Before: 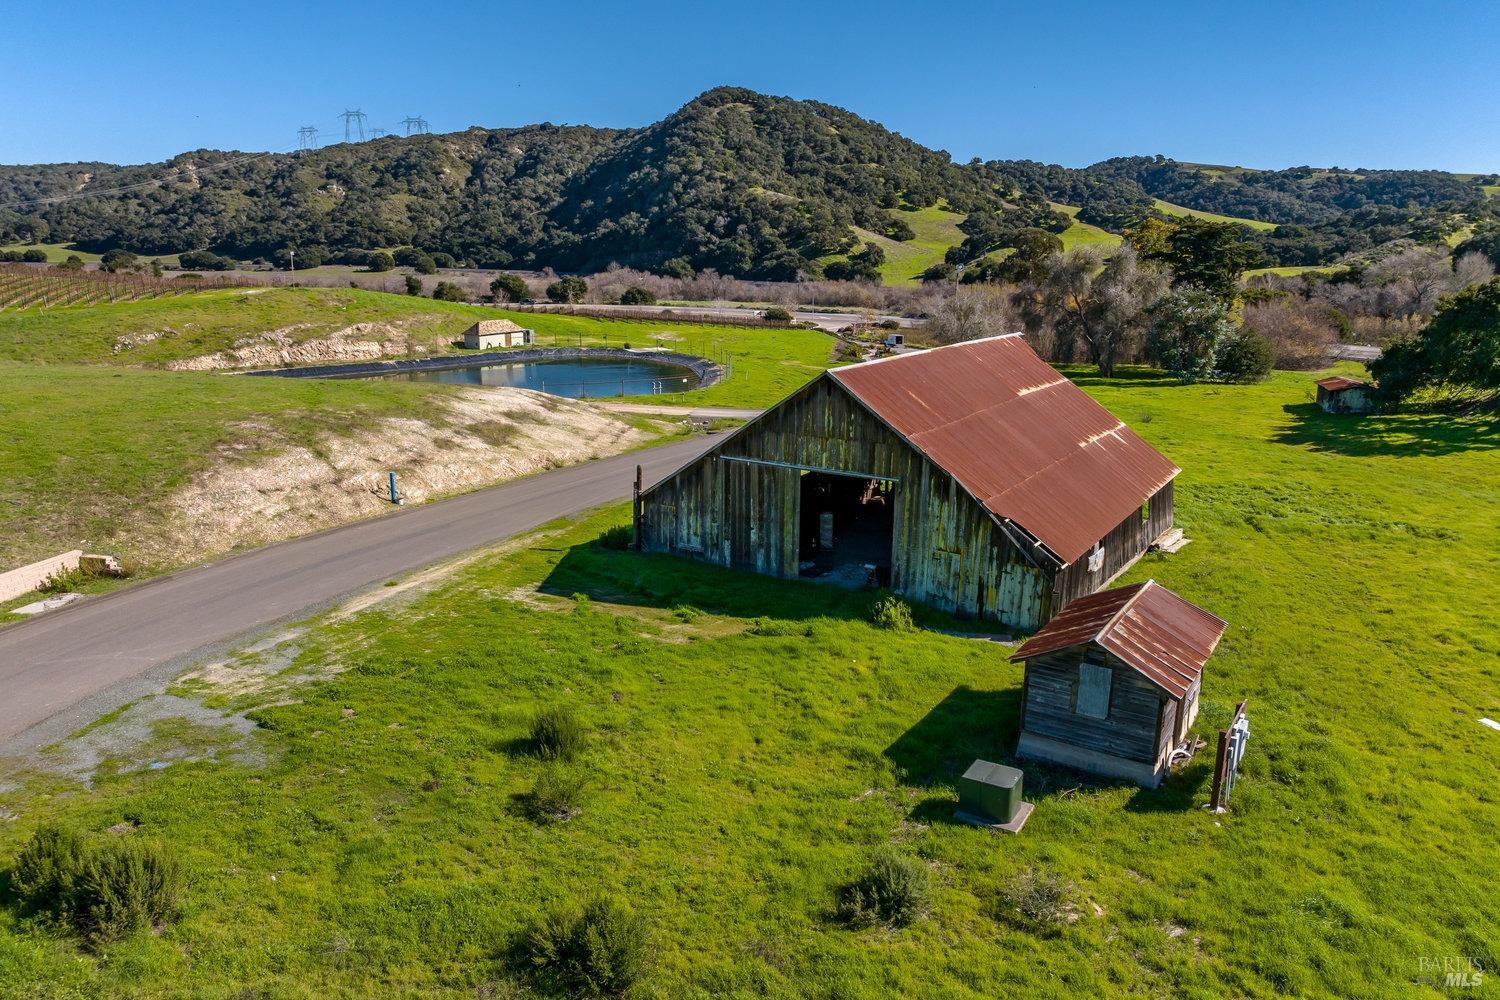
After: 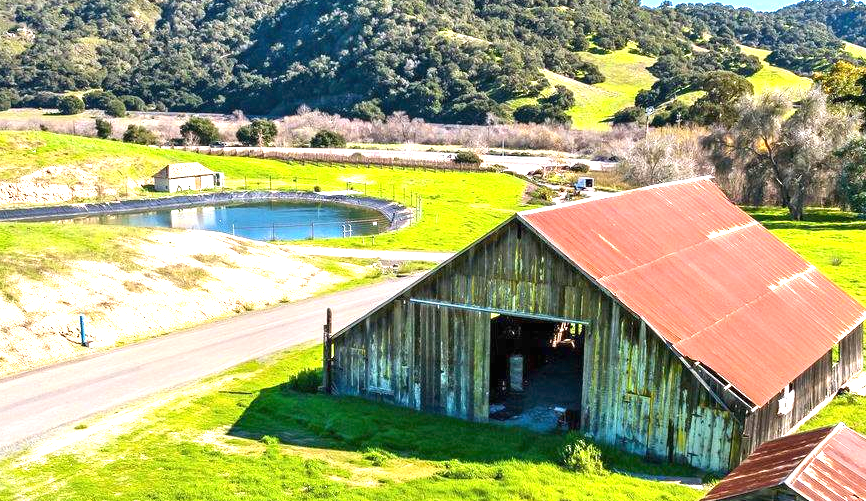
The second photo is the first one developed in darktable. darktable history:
crop: left 20.726%, top 15.718%, right 21.501%, bottom 34.134%
exposure: black level correction 0, exposure 0.89 EV, compensate exposure bias true, compensate highlight preservation false
